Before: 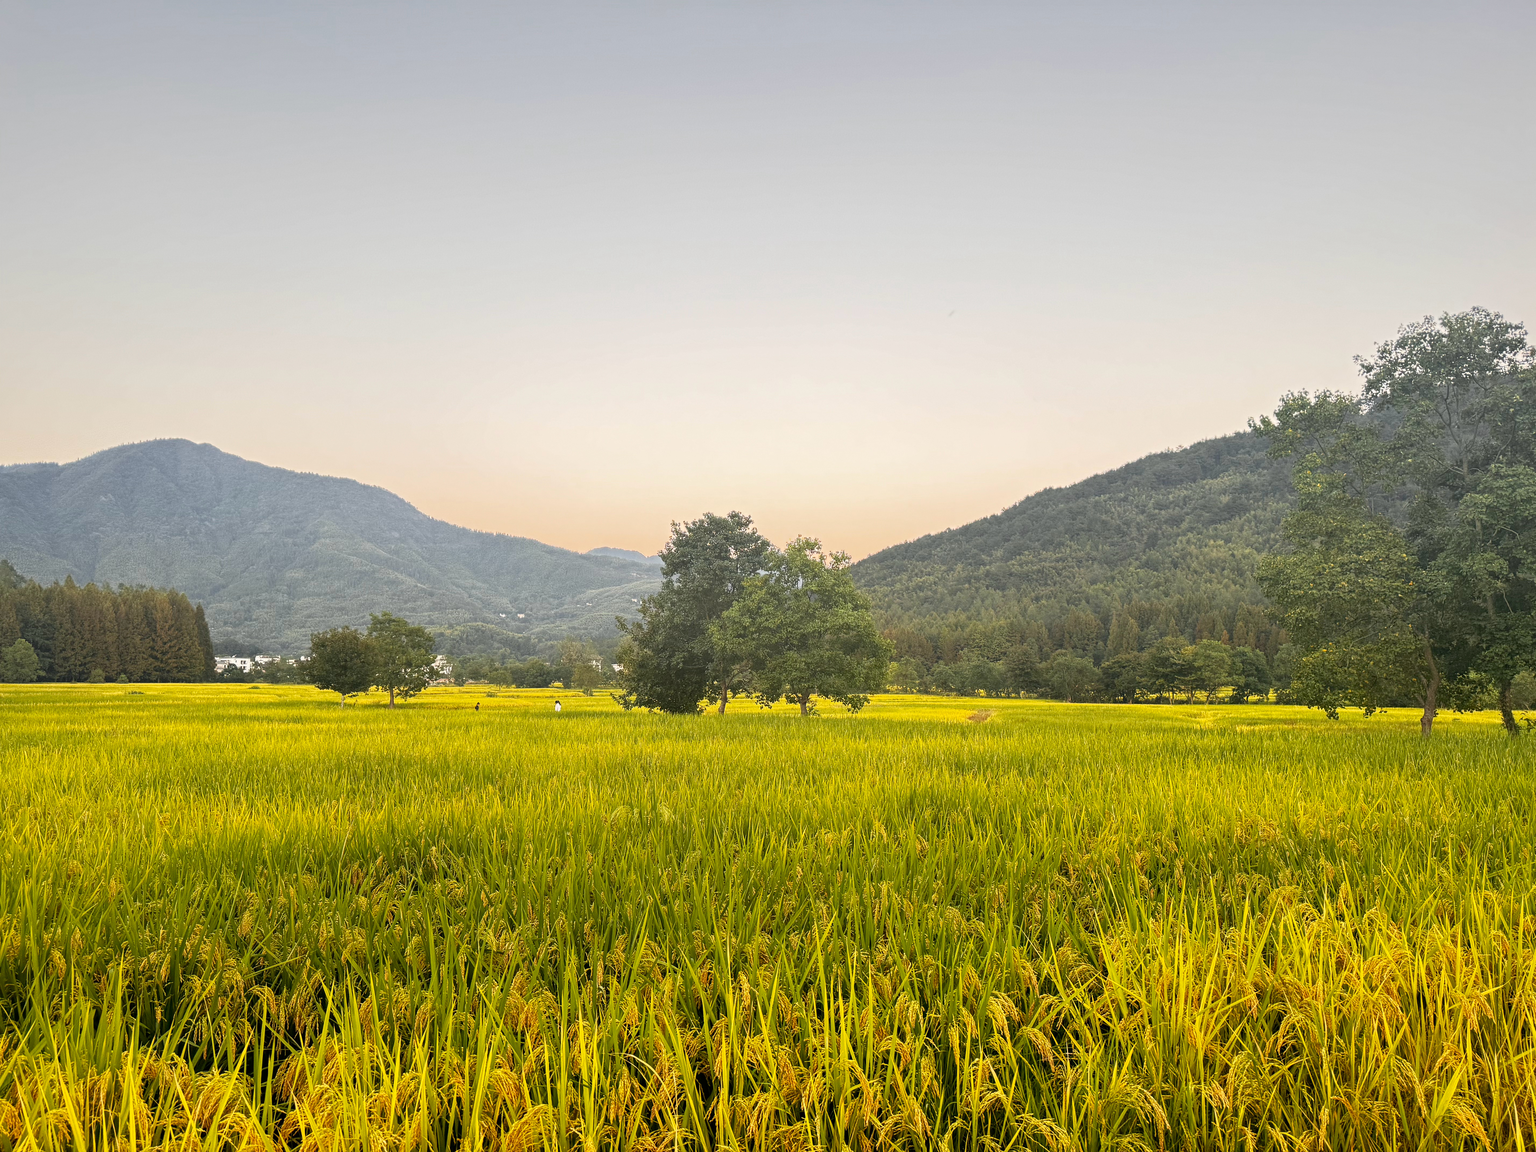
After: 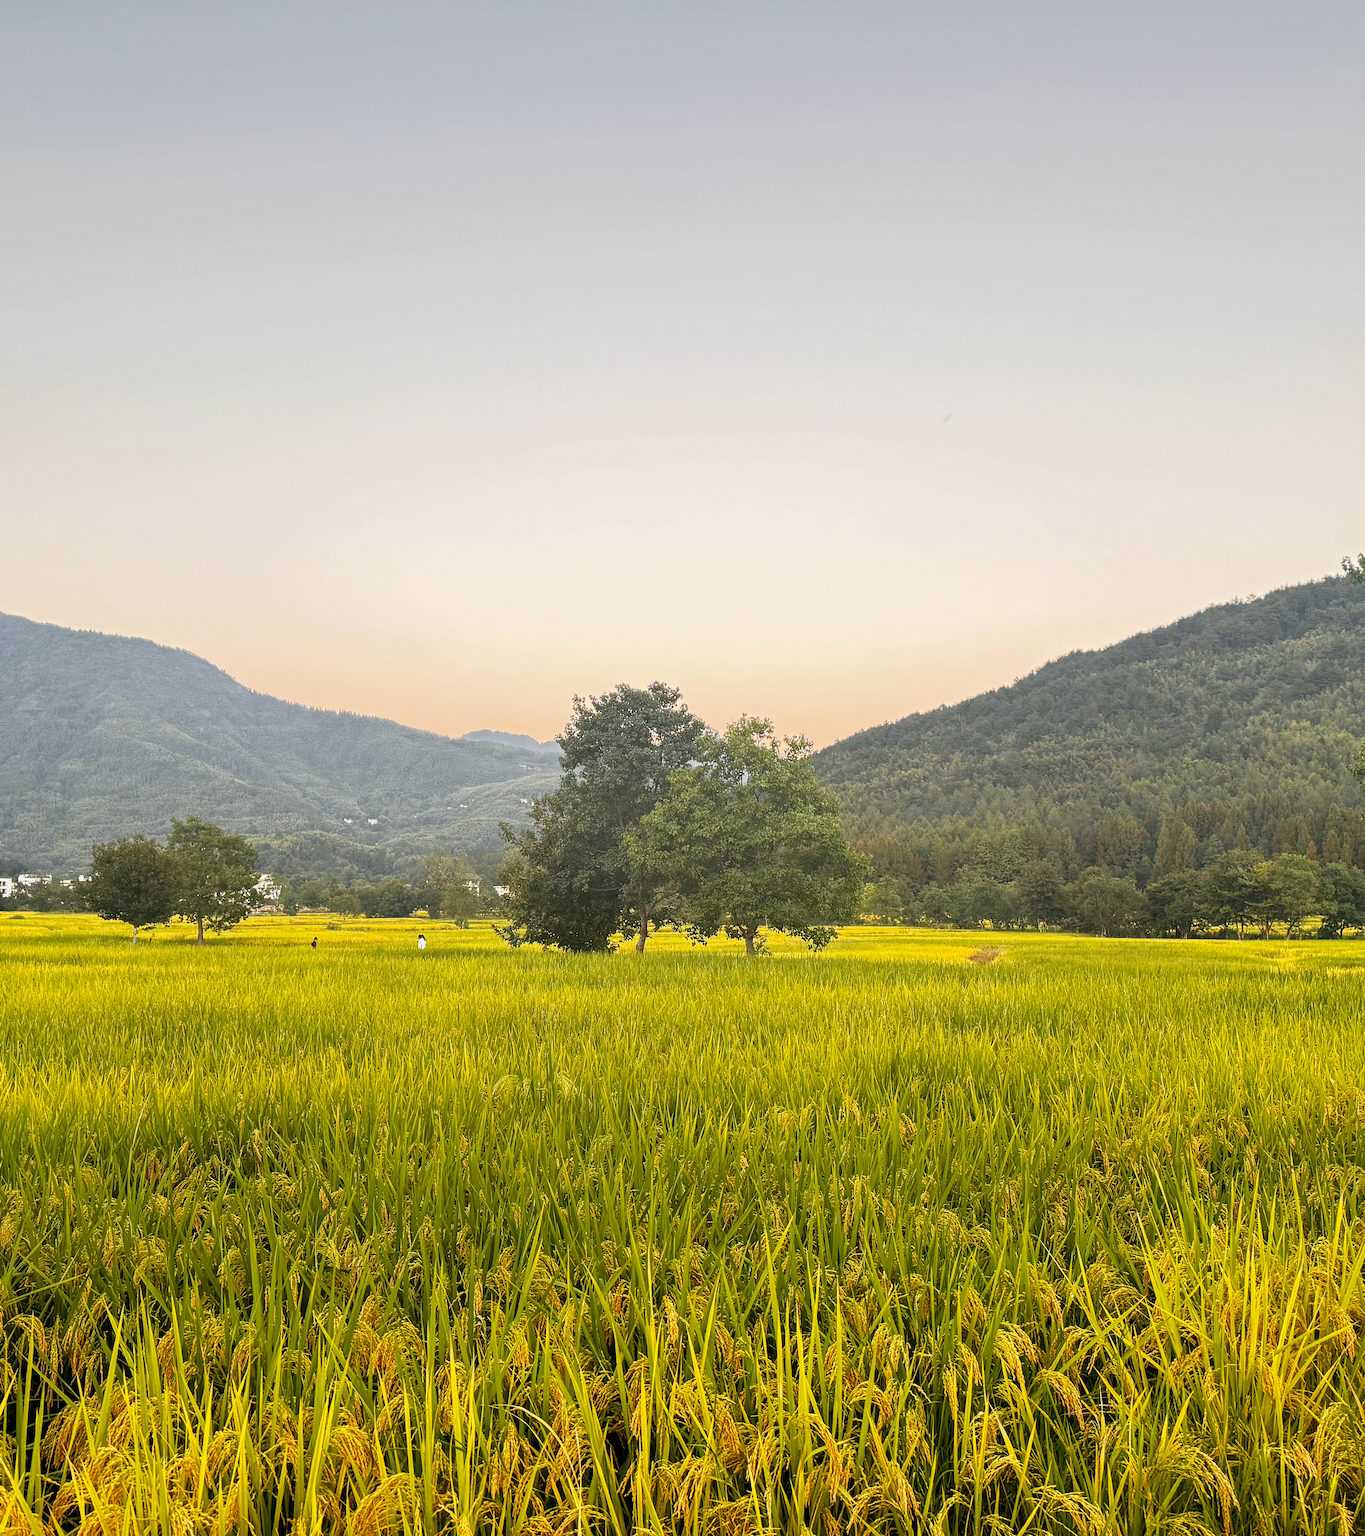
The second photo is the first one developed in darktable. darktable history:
white balance: emerald 1
crop and rotate: left 15.754%, right 17.579%
